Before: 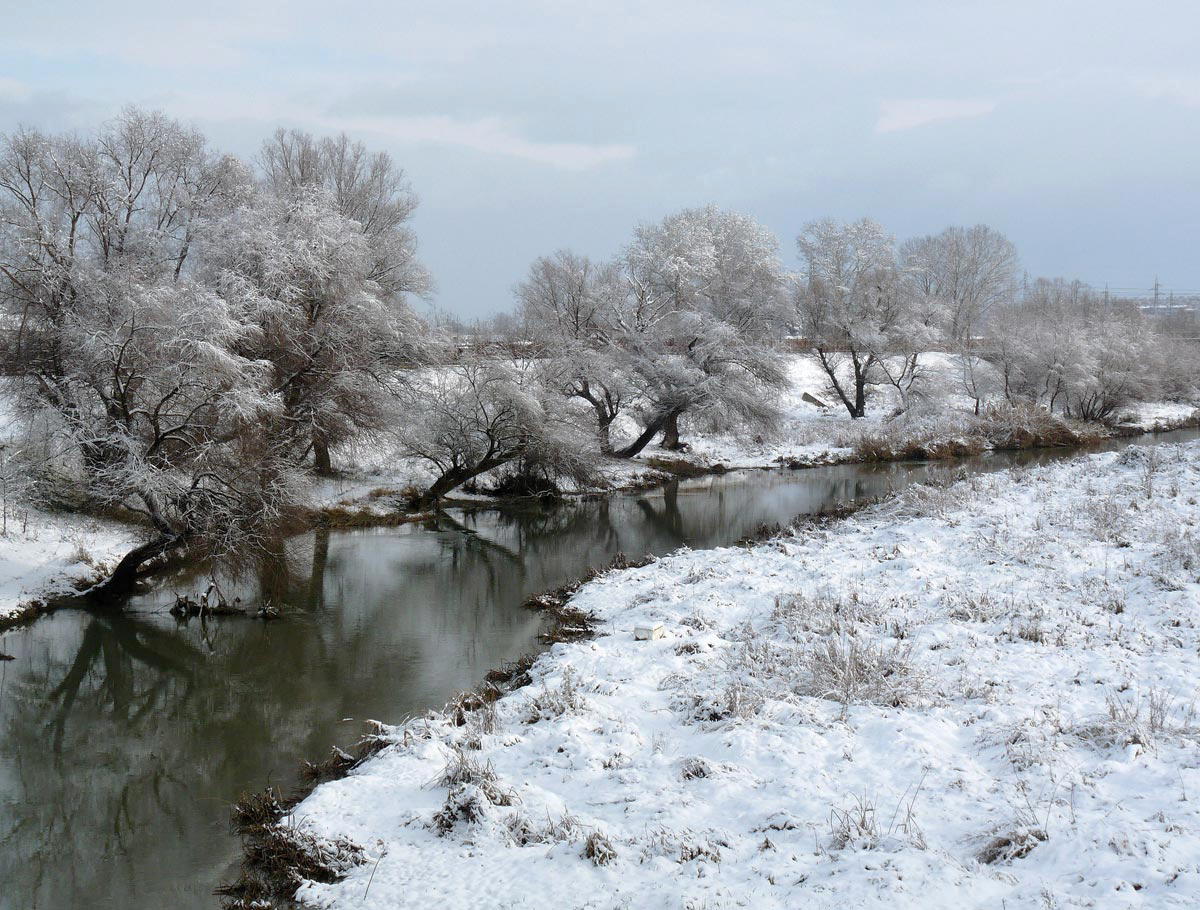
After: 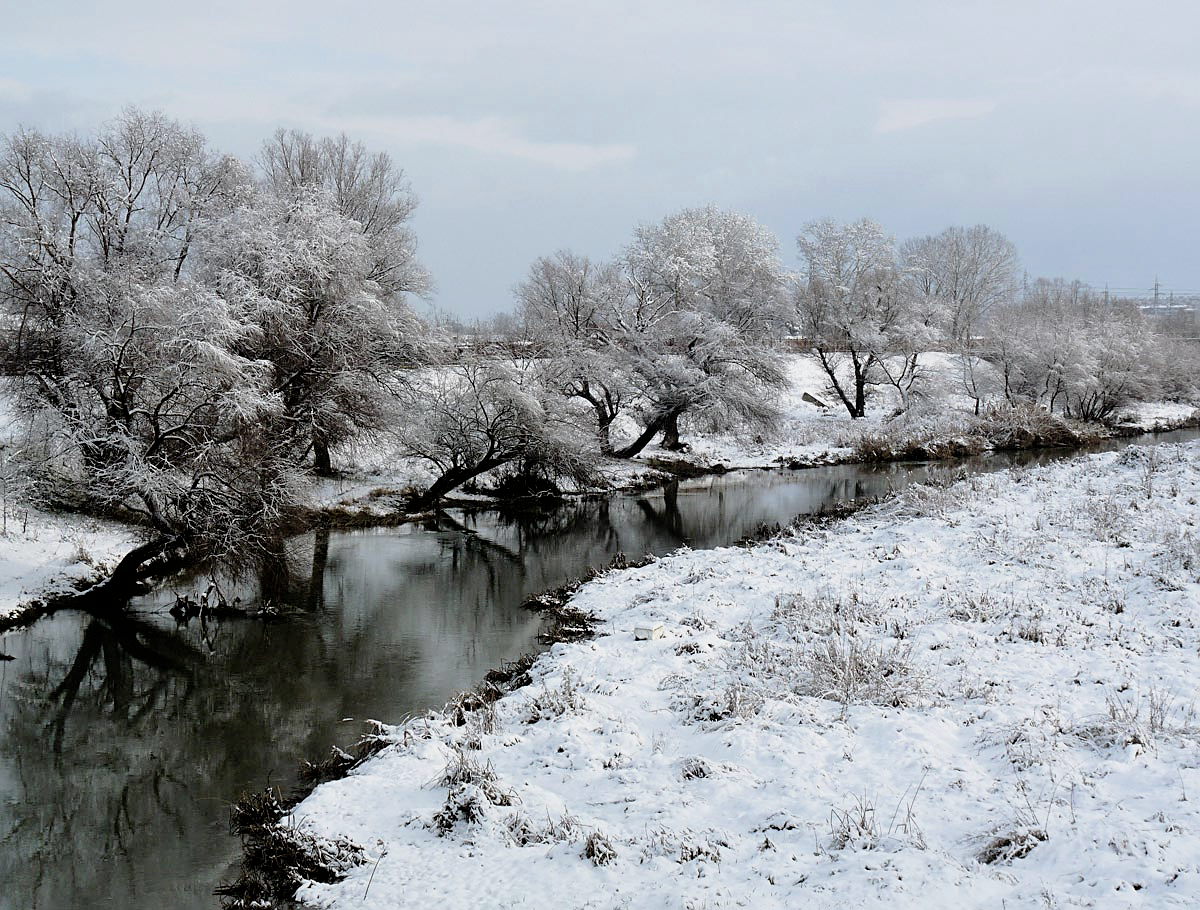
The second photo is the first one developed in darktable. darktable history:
sharpen: on, module defaults
filmic rgb: black relative exposure -5.12 EV, white relative exposure 3.21 EV, hardness 3.46, contrast 1.198, highlights saturation mix -29.95%
